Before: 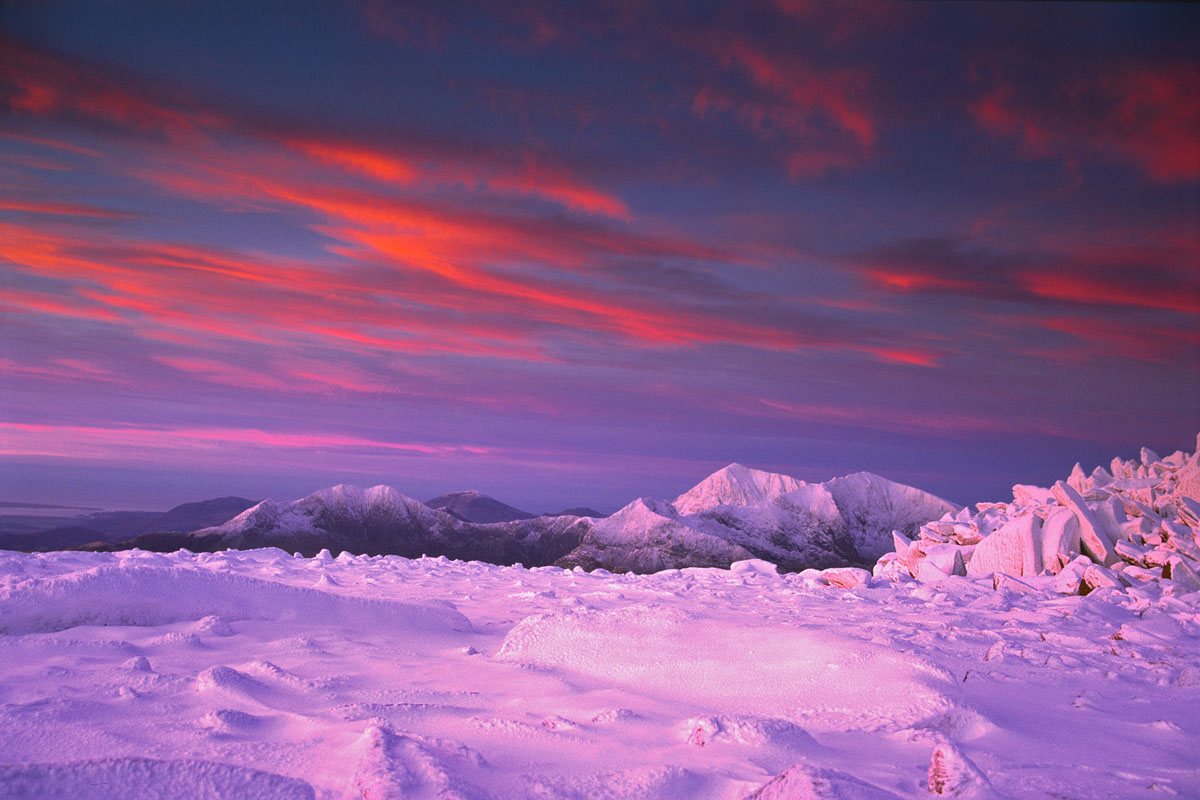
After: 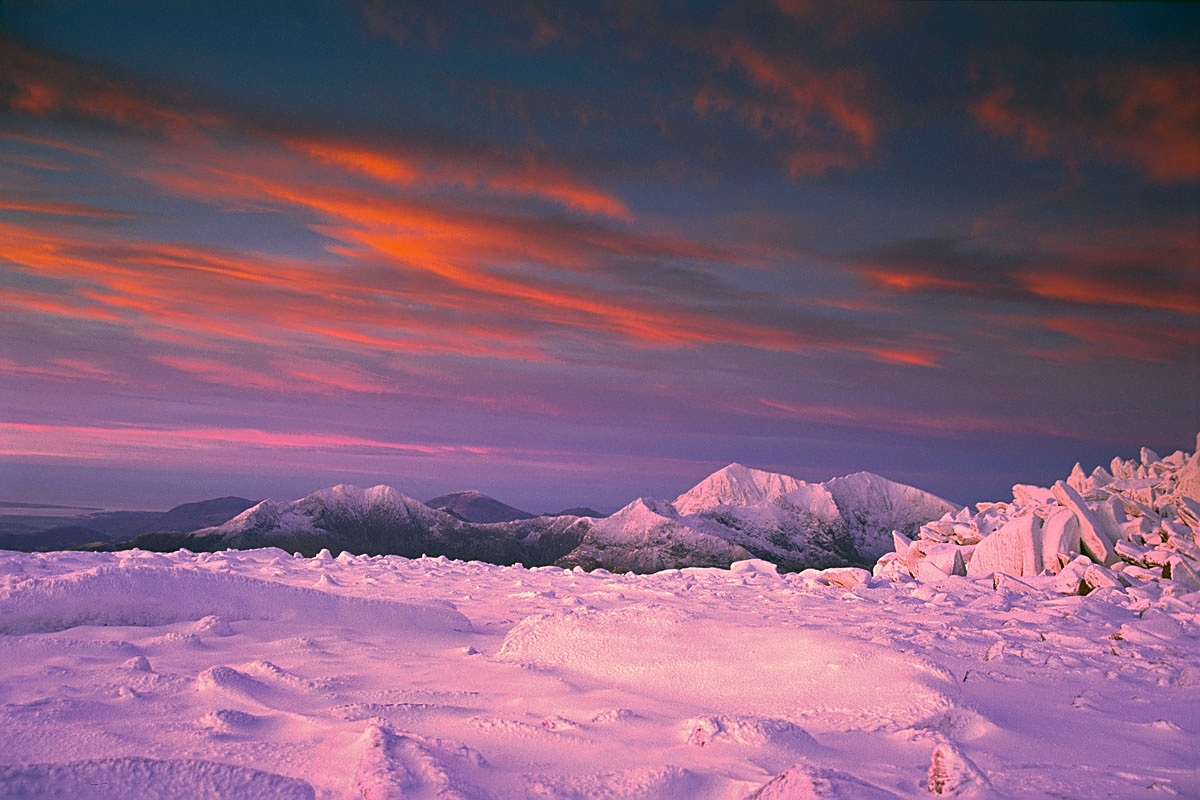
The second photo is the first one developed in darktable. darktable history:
sharpen: on, module defaults
color correction: highlights a* 5.3, highlights b* 24.26, shadows a* -15.58, shadows b* 4.02
color zones: curves: ch1 [(0, 0.469) (0.01, 0.469) (0.12, 0.446) (0.248, 0.469) (0.5, 0.5) (0.748, 0.5) (0.99, 0.469) (1, 0.469)]
